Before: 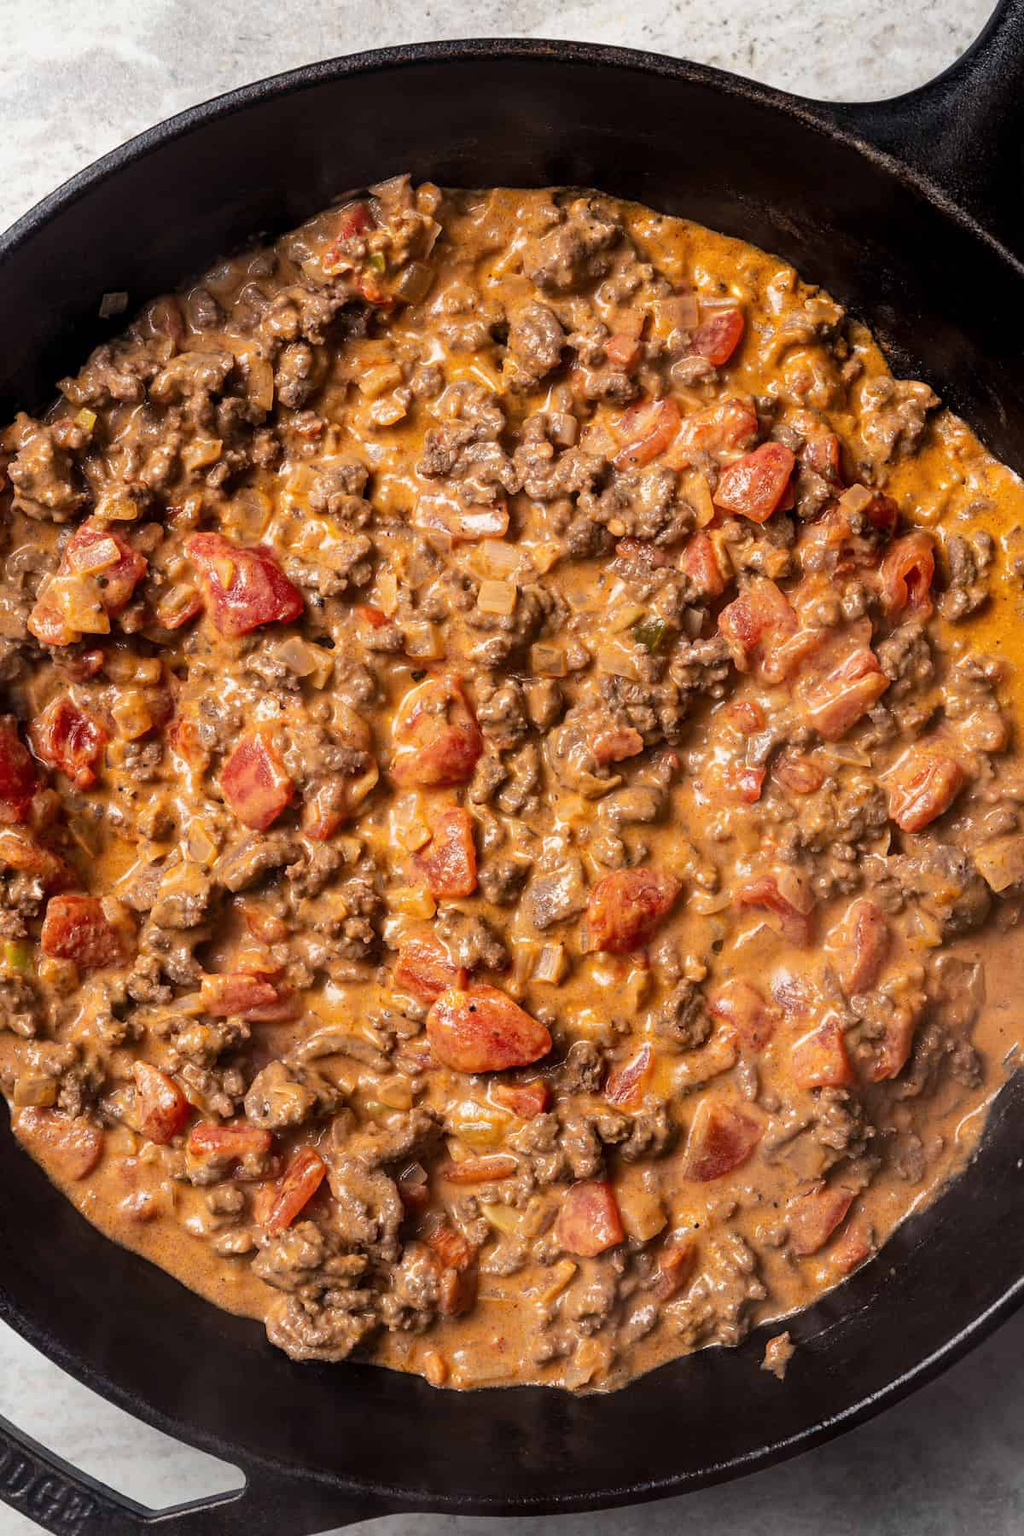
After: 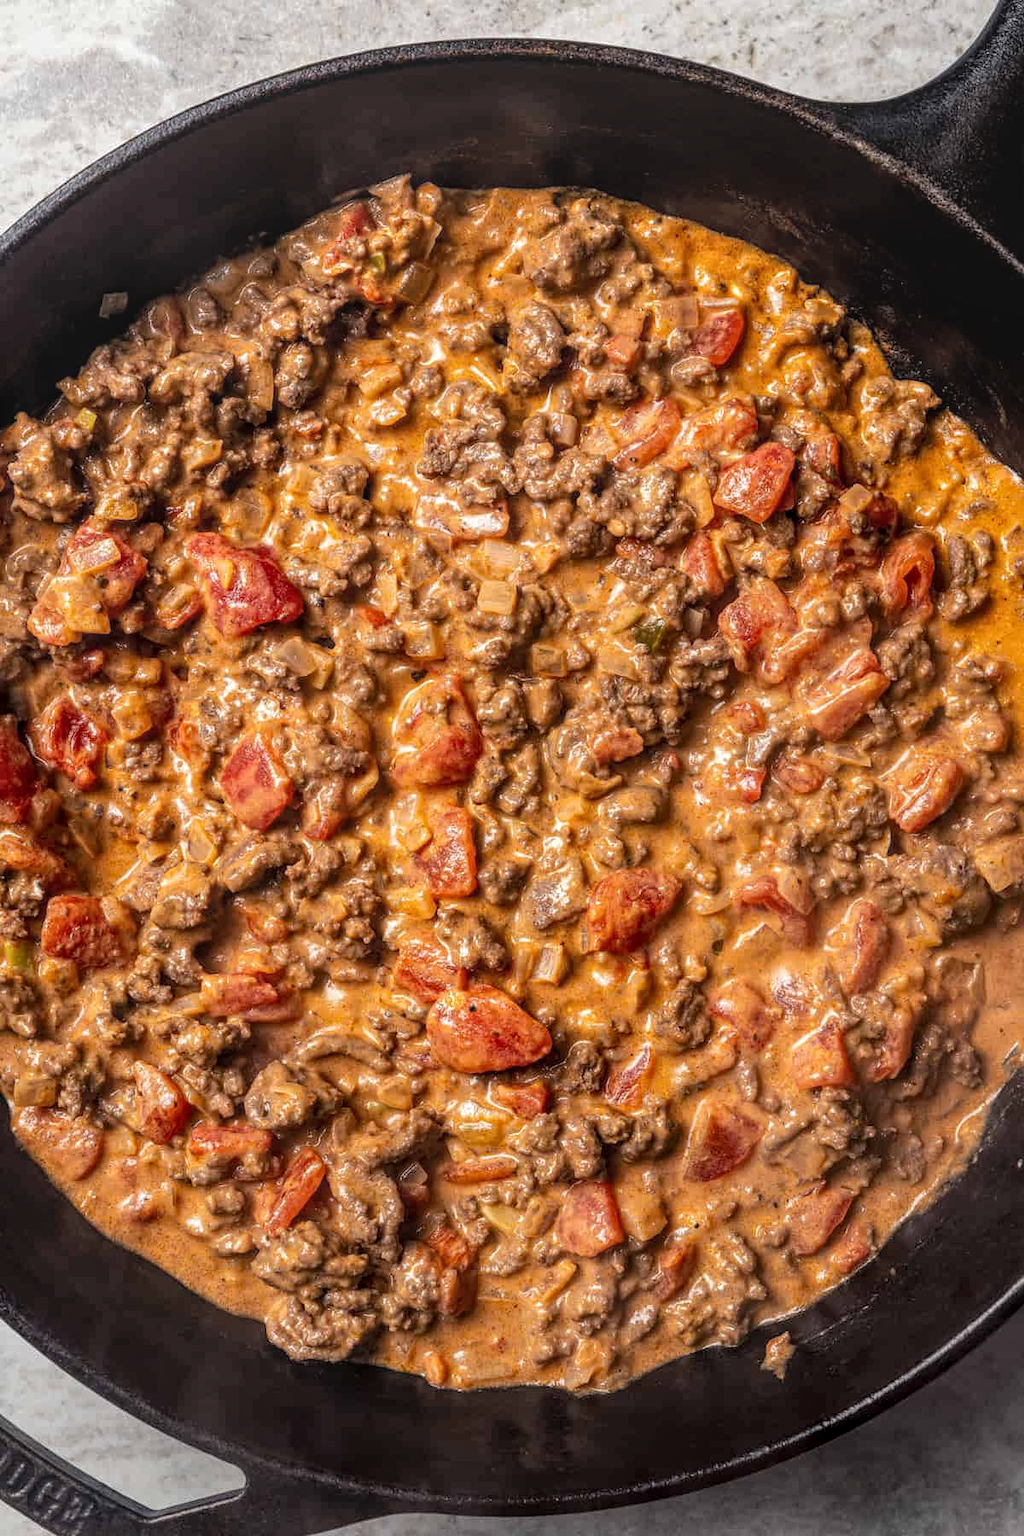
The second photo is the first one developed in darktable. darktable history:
local contrast: highlights 74%, shadows 55%, detail 176%, midtone range 0.211
